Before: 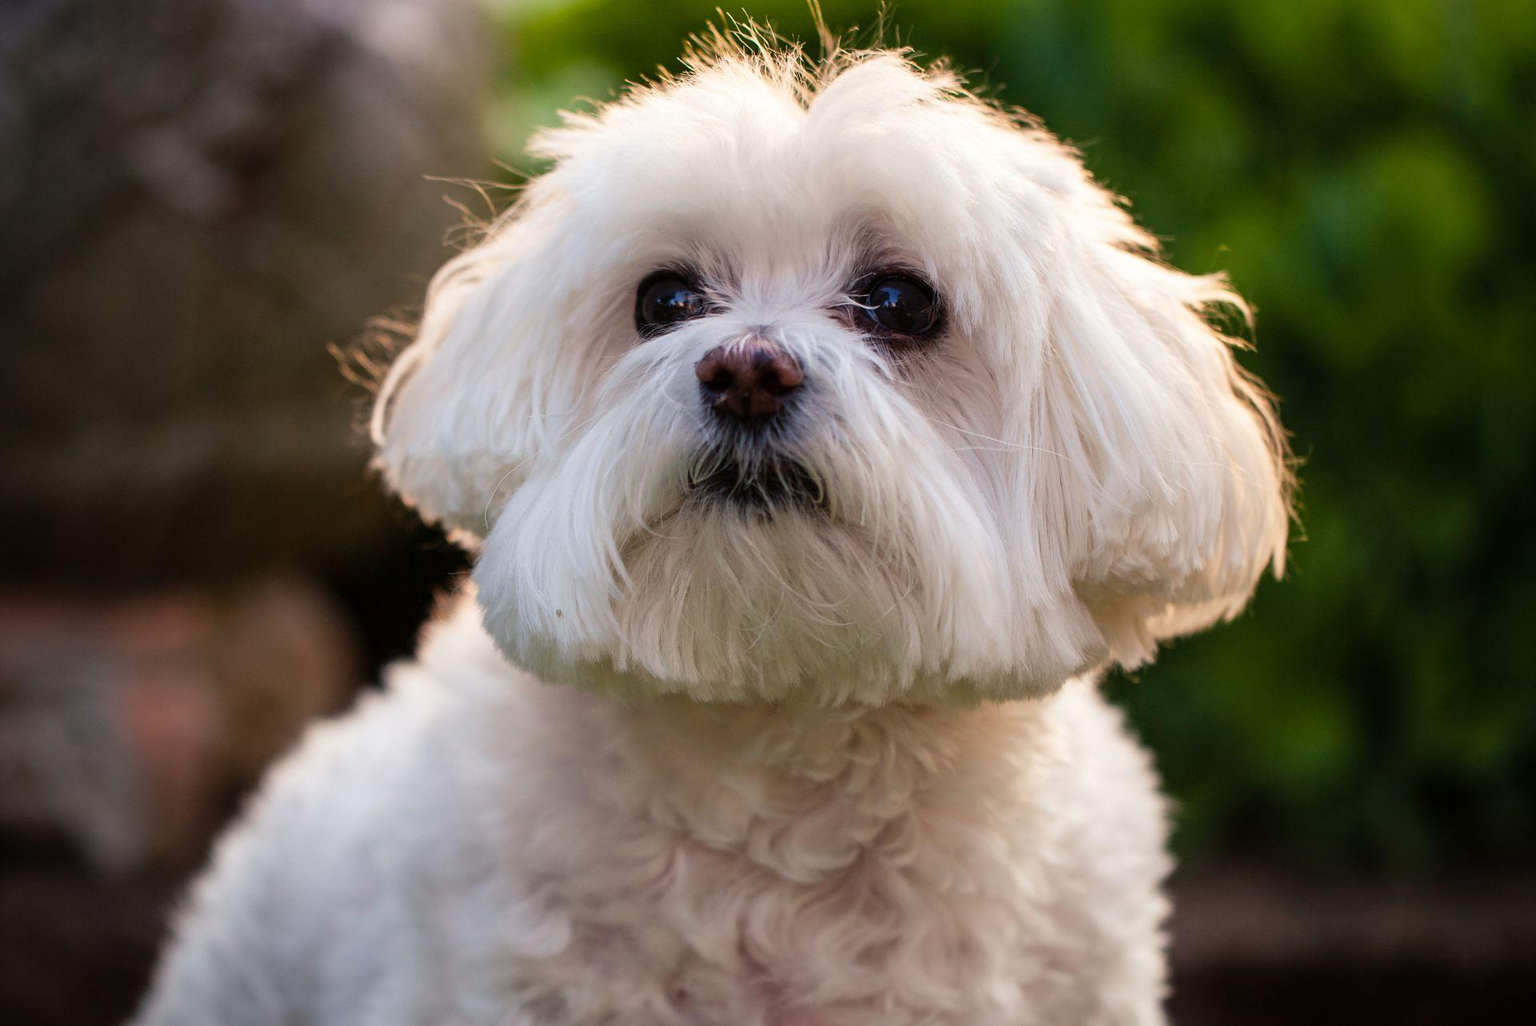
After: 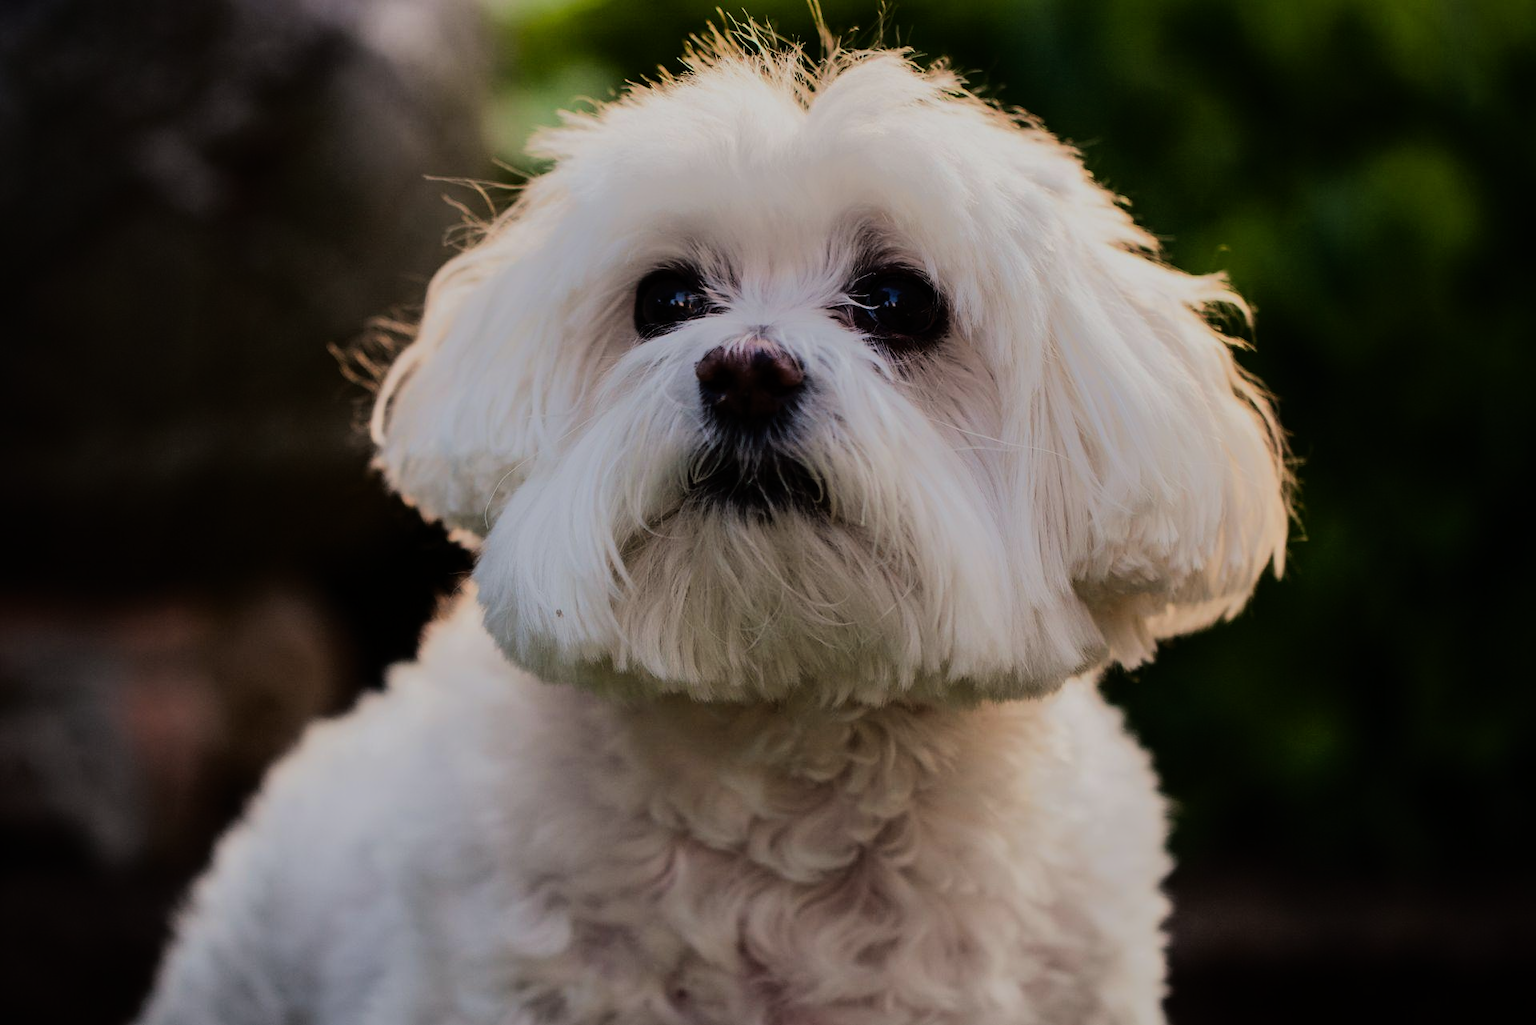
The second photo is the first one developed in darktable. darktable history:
base curve: curves: ch0 [(0, 0) (0.012, 0.01) (0.073, 0.168) (0.31, 0.711) (0.645, 0.957) (1, 1)]
tone equalizer: -8 EV -1.98 EV, -7 EV -1.98 EV, -6 EV -1.97 EV, -5 EV -1.99 EV, -4 EV -1.98 EV, -3 EV -1.98 EV, -2 EV -2 EV, -1 EV -1.63 EV, +0 EV -1.99 EV, smoothing diameter 24.92%, edges refinement/feathering 13.12, preserve details guided filter
